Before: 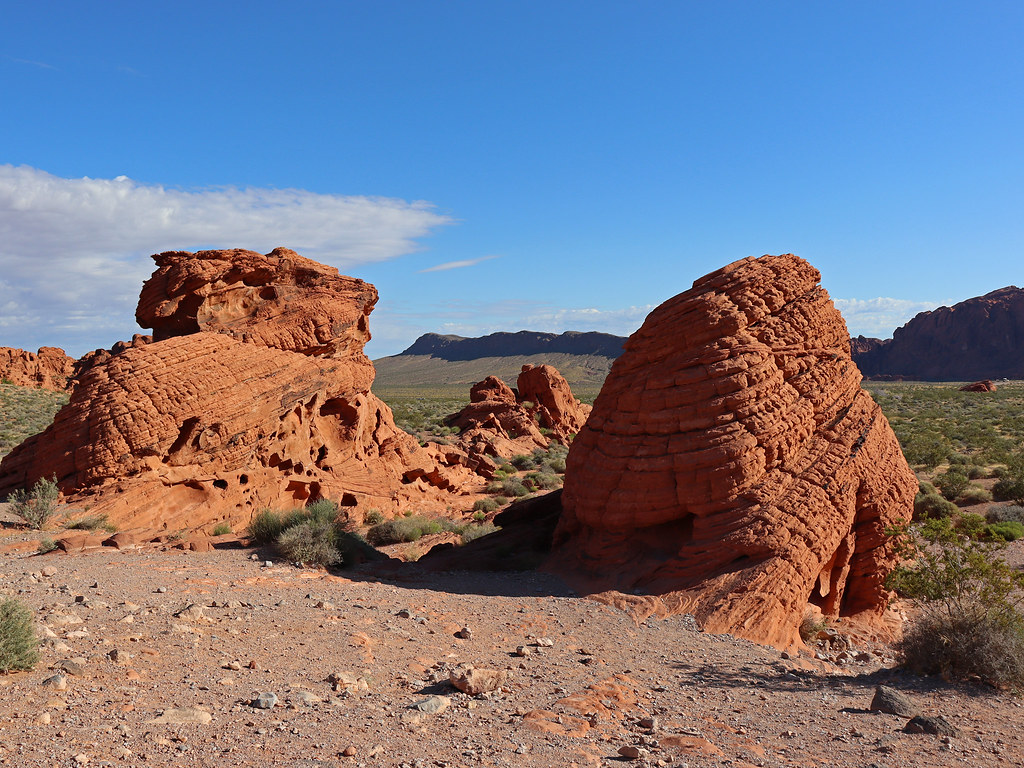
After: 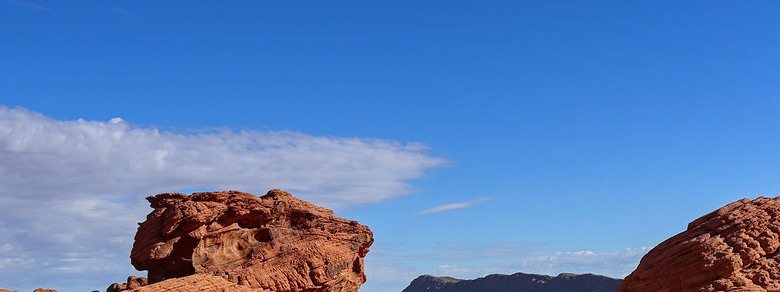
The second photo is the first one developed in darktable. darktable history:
crop: left 0.579%, top 7.627%, right 23.167%, bottom 54.275%
white balance: red 0.986, blue 1.01
graduated density: hue 238.83°, saturation 50%
local contrast: on, module defaults
